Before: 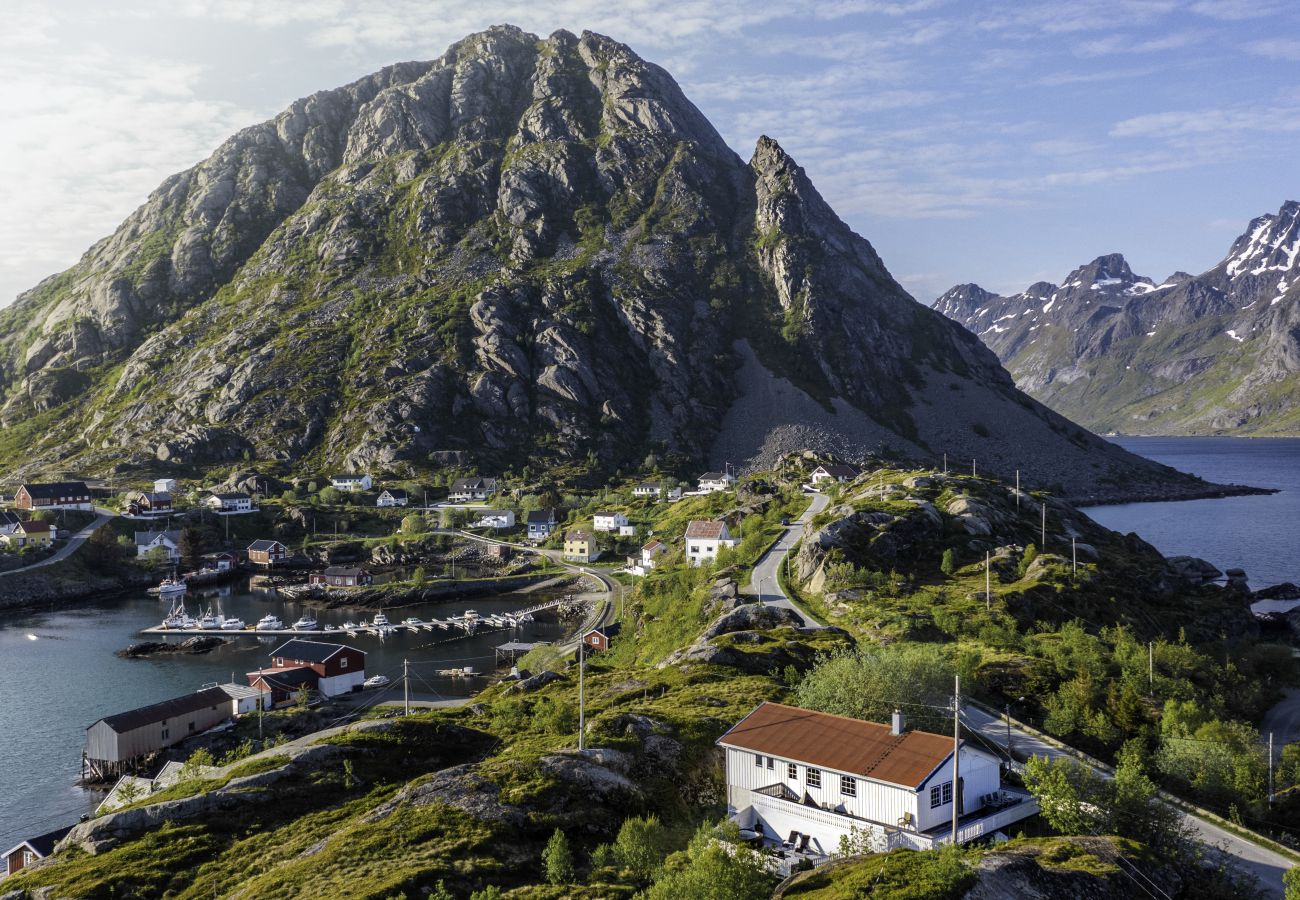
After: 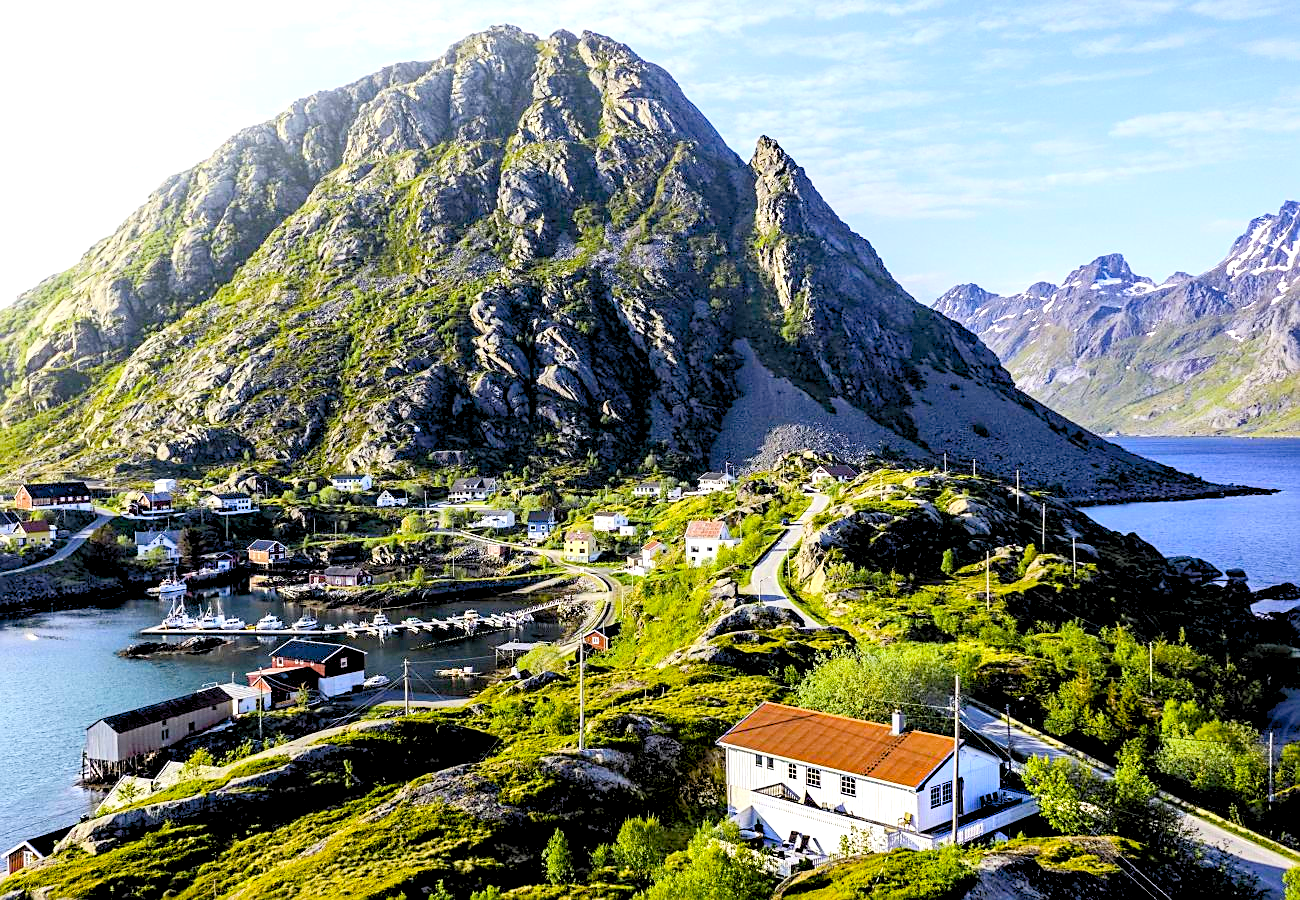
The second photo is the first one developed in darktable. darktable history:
sharpen: on, module defaults
vignetting: fall-off start 116.29%, fall-off radius 58.02%
color balance rgb: shadows lift › luminance -9.966%, global offset › luminance -0.837%, perceptual saturation grading › global saturation 25.237%, perceptual brilliance grading › mid-tones 9.374%, perceptual brilliance grading › shadows 14.912%, global vibrance 20%
contrast brightness saturation: contrast 0.203, brightness 0.153, saturation 0.14
levels: levels [0.044, 0.416, 0.908]
